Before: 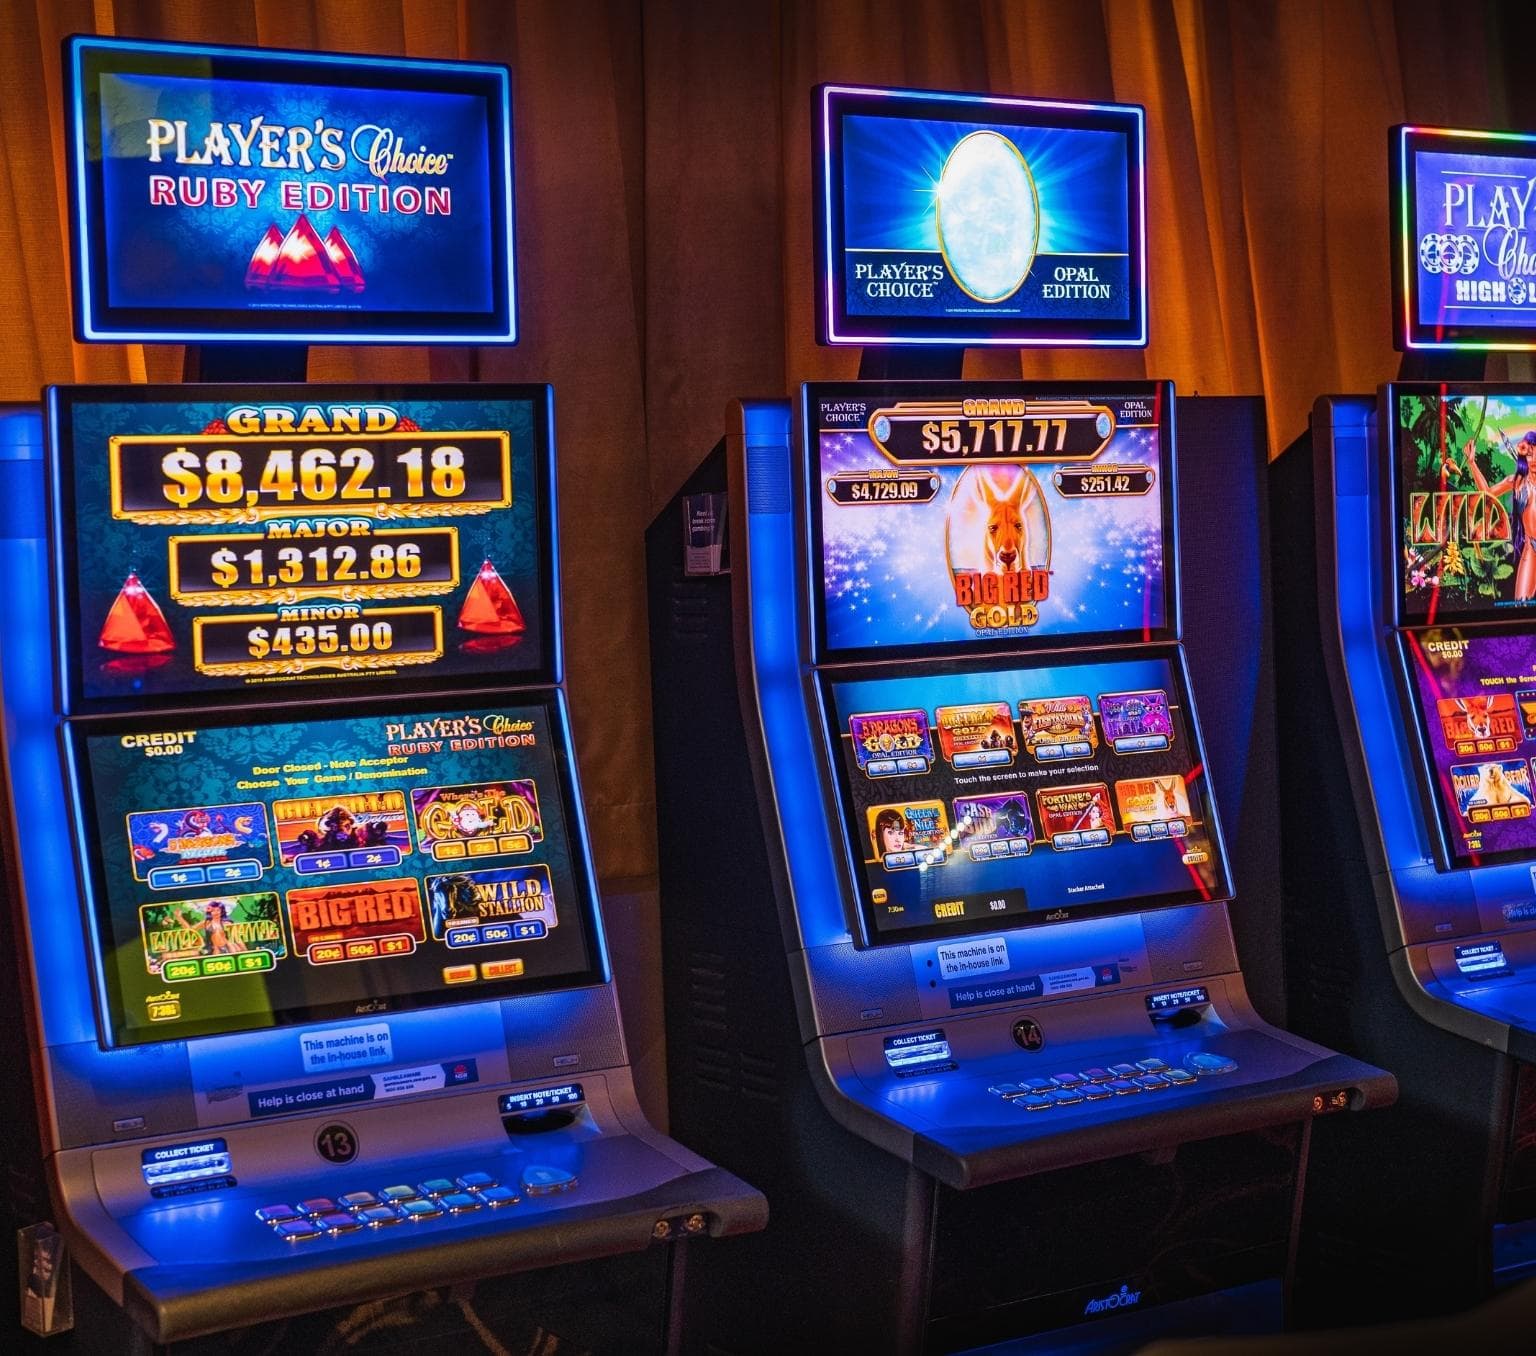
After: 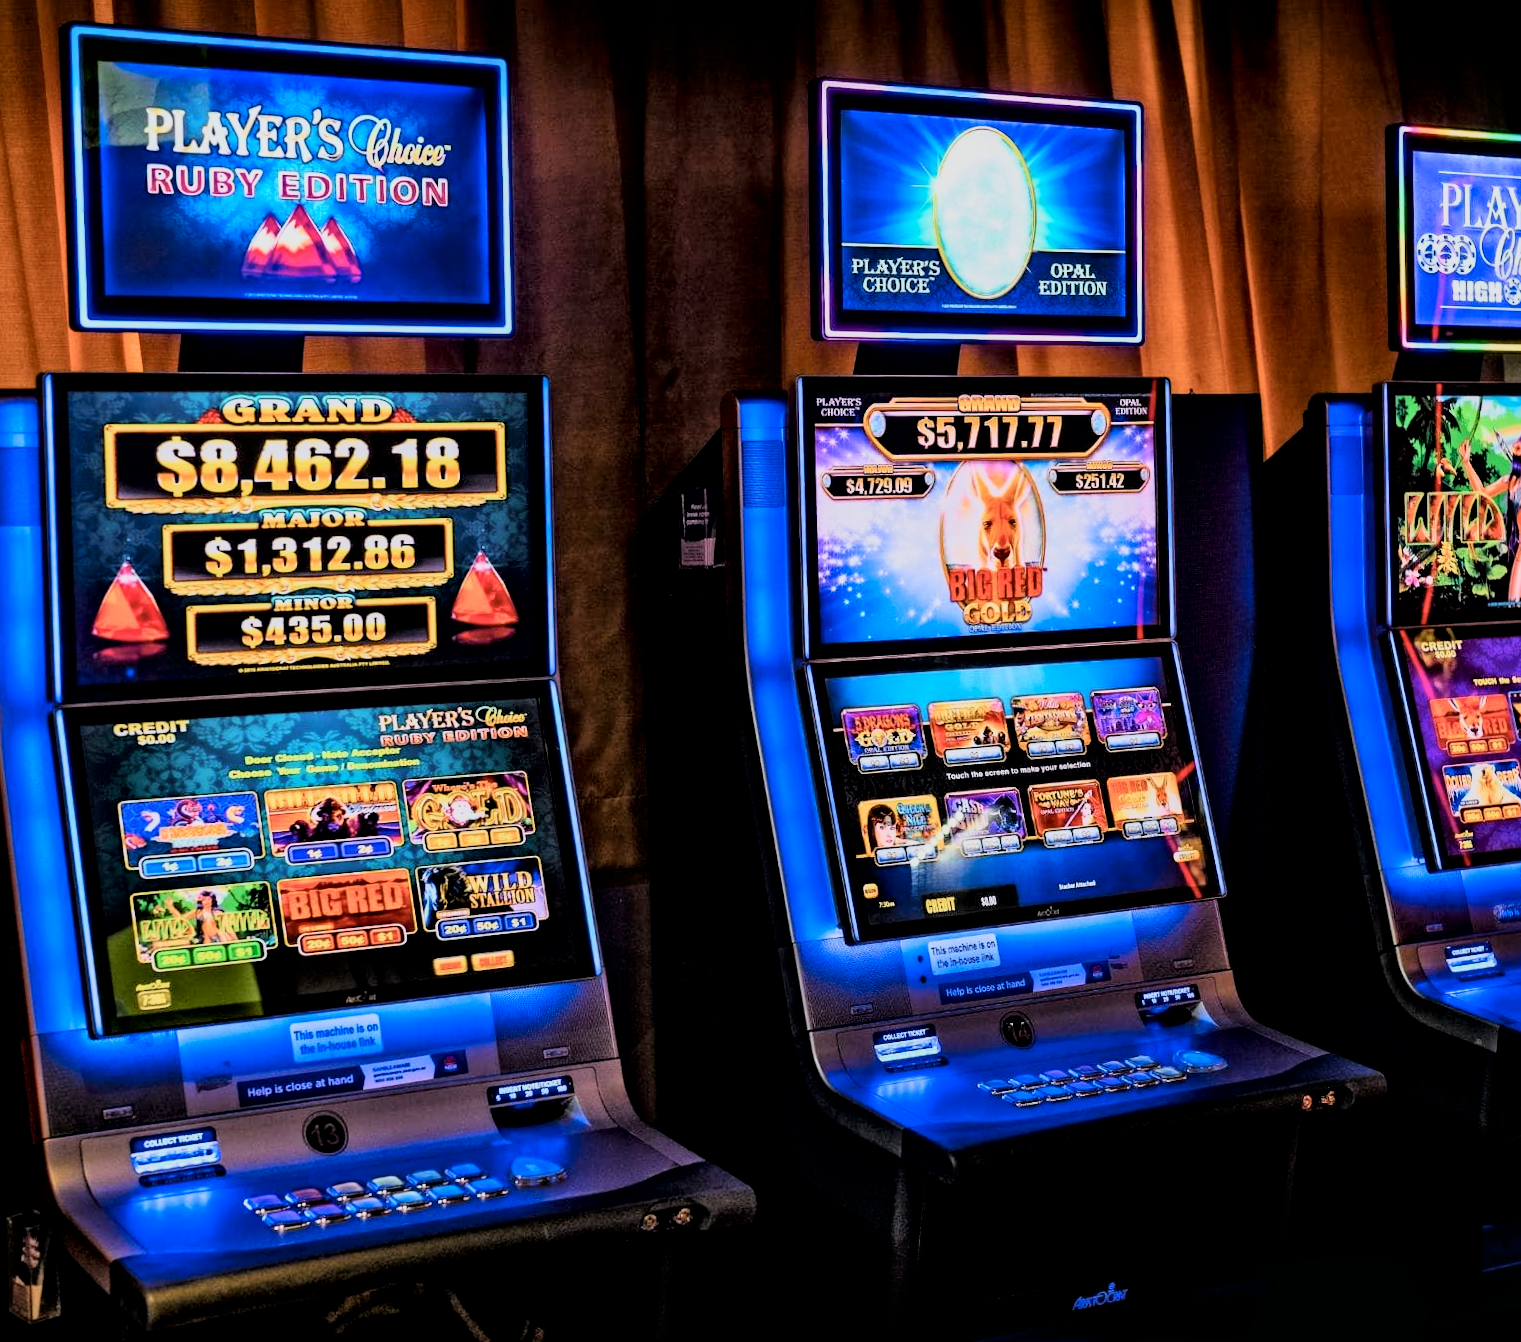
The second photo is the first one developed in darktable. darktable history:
contrast equalizer: y [[0.5, 0.5, 0.544, 0.569, 0.5, 0.5], [0.5 ×6], [0.5 ×6], [0 ×6], [0 ×6]]
crop and rotate: angle -0.5°
tone curve: curves: ch0 [(0, 0) (0.048, 0.024) (0.099, 0.082) (0.227, 0.255) (0.407, 0.482) (0.543, 0.634) (0.719, 0.77) (0.837, 0.843) (1, 0.906)]; ch1 [(0, 0) (0.3, 0.268) (0.404, 0.374) (0.475, 0.463) (0.501, 0.499) (0.514, 0.502) (0.551, 0.541) (0.643, 0.648) (0.682, 0.674) (0.802, 0.812) (1, 1)]; ch2 [(0, 0) (0.259, 0.207) (0.323, 0.311) (0.364, 0.368) (0.442, 0.461) (0.498, 0.498) (0.531, 0.528) (0.581, 0.602) (0.629, 0.659) (0.768, 0.728) (1, 1)], color space Lab, independent channels, preserve colors none
local contrast: mode bilateral grid, contrast 20, coarseness 50, detail 130%, midtone range 0.2
filmic rgb: black relative exposure -4.93 EV, white relative exposure 2.84 EV, hardness 3.72
